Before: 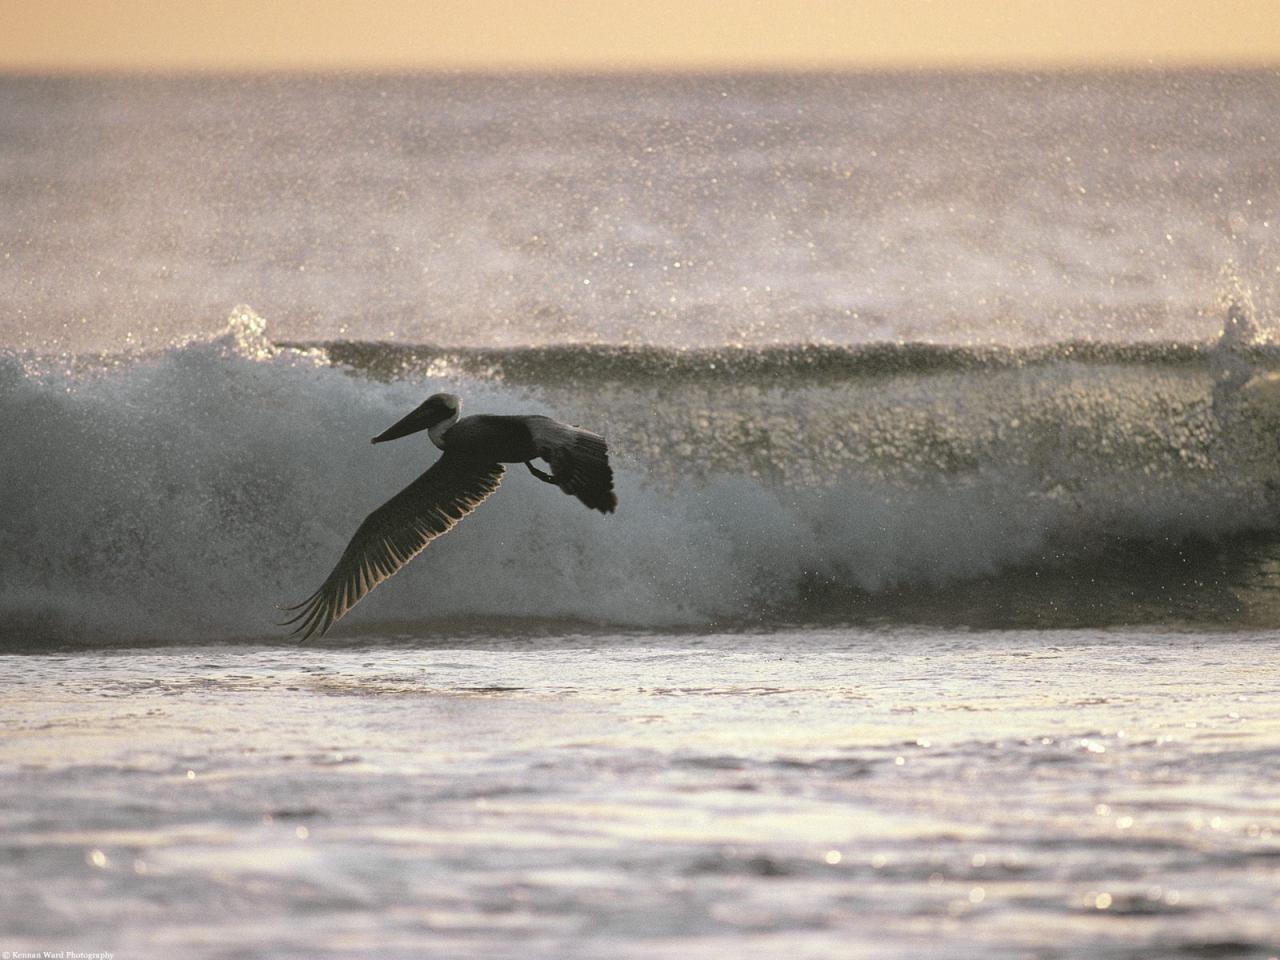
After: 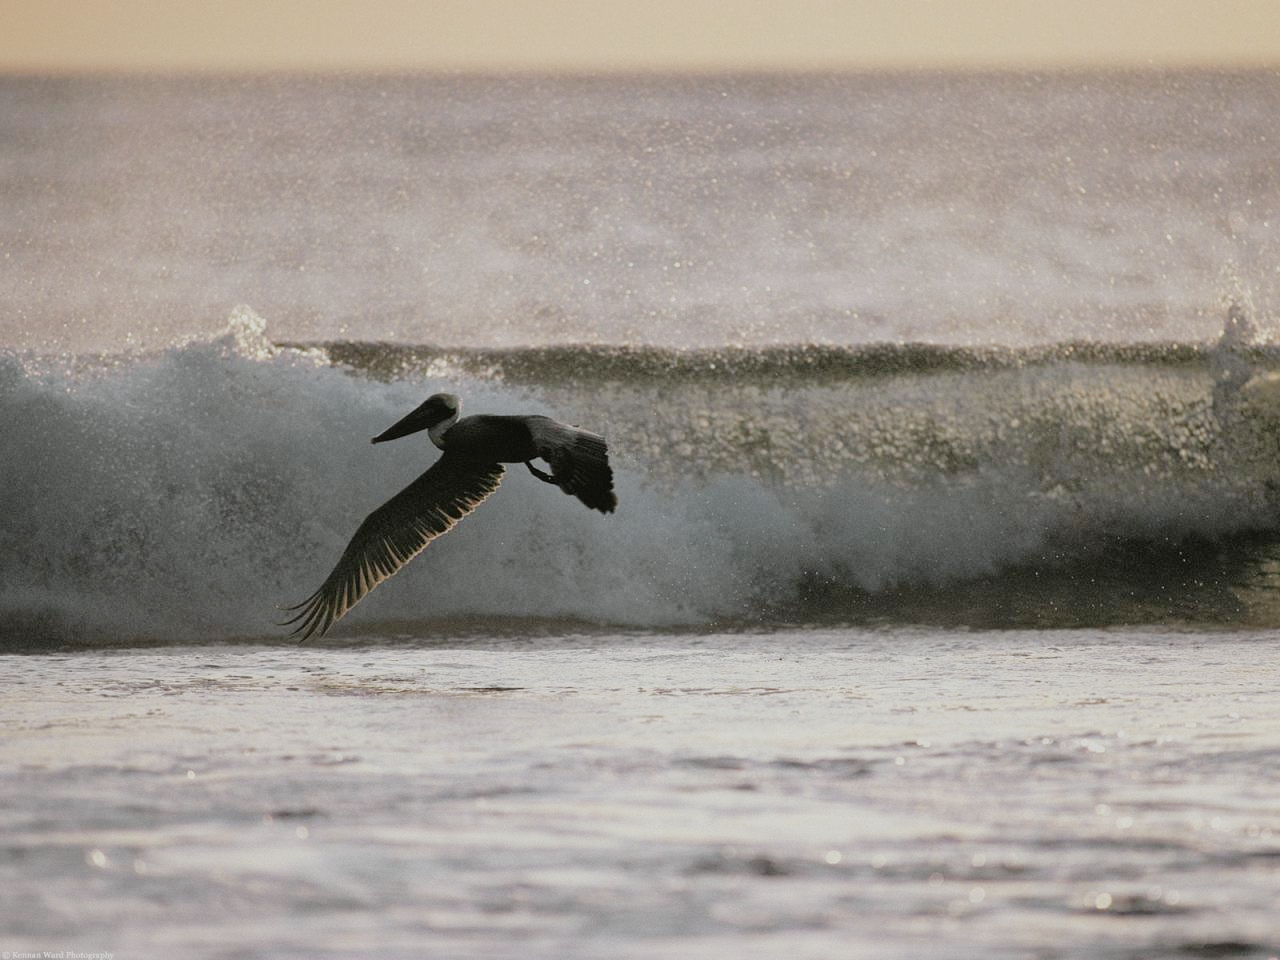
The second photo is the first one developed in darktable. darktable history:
filmic rgb: black relative exposure -7.65 EV, white relative exposure 4.56 EV, hardness 3.61, contrast 1.051, preserve chrominance no, color science v5 (2021)
